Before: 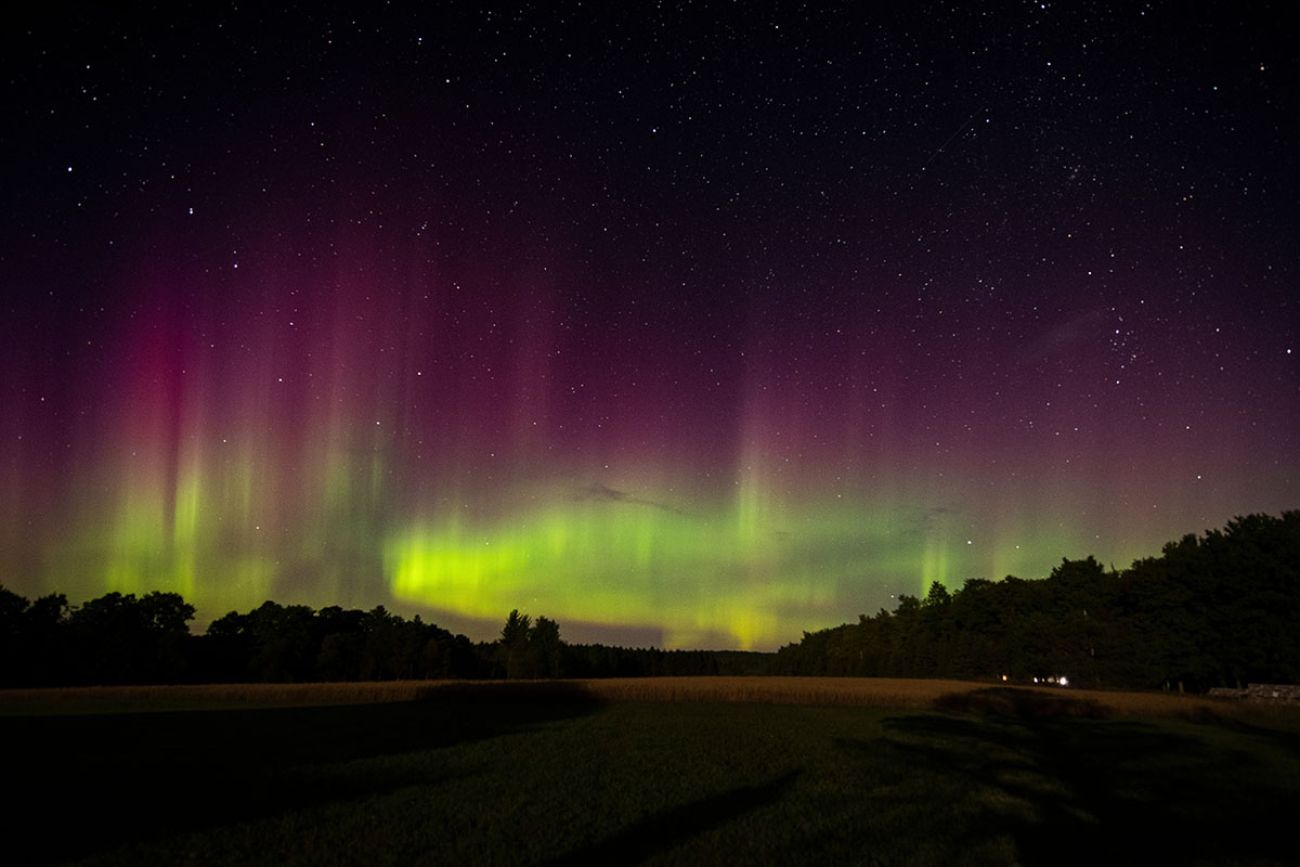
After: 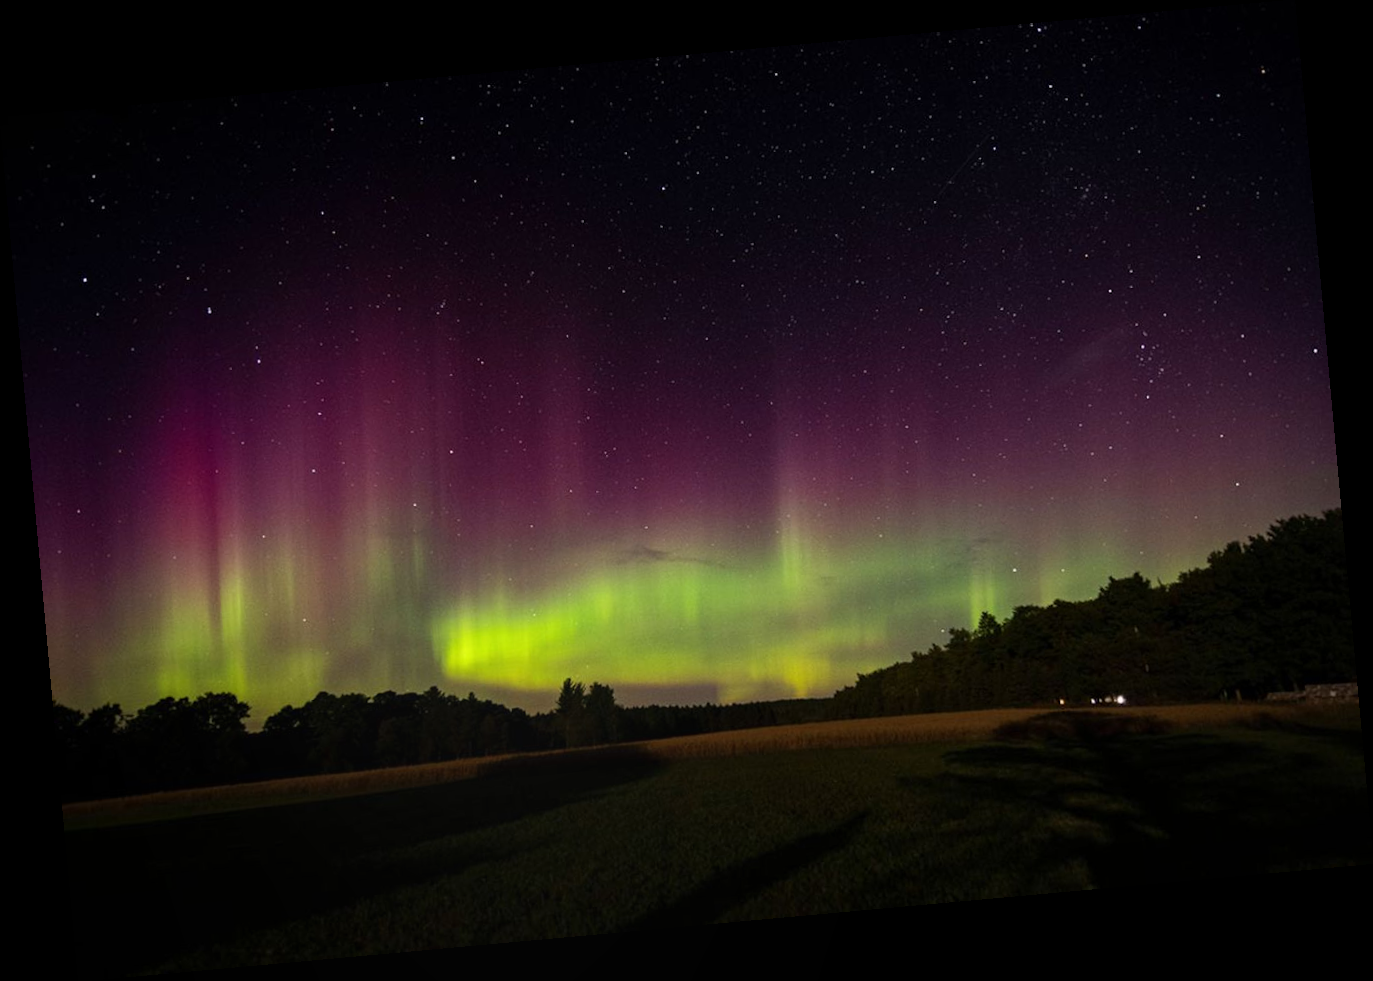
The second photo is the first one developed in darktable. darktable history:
rotate and perspective: rotation -5.2°, automatic cropping off
bloom: size 38%, threshold 95%, strength 30%
